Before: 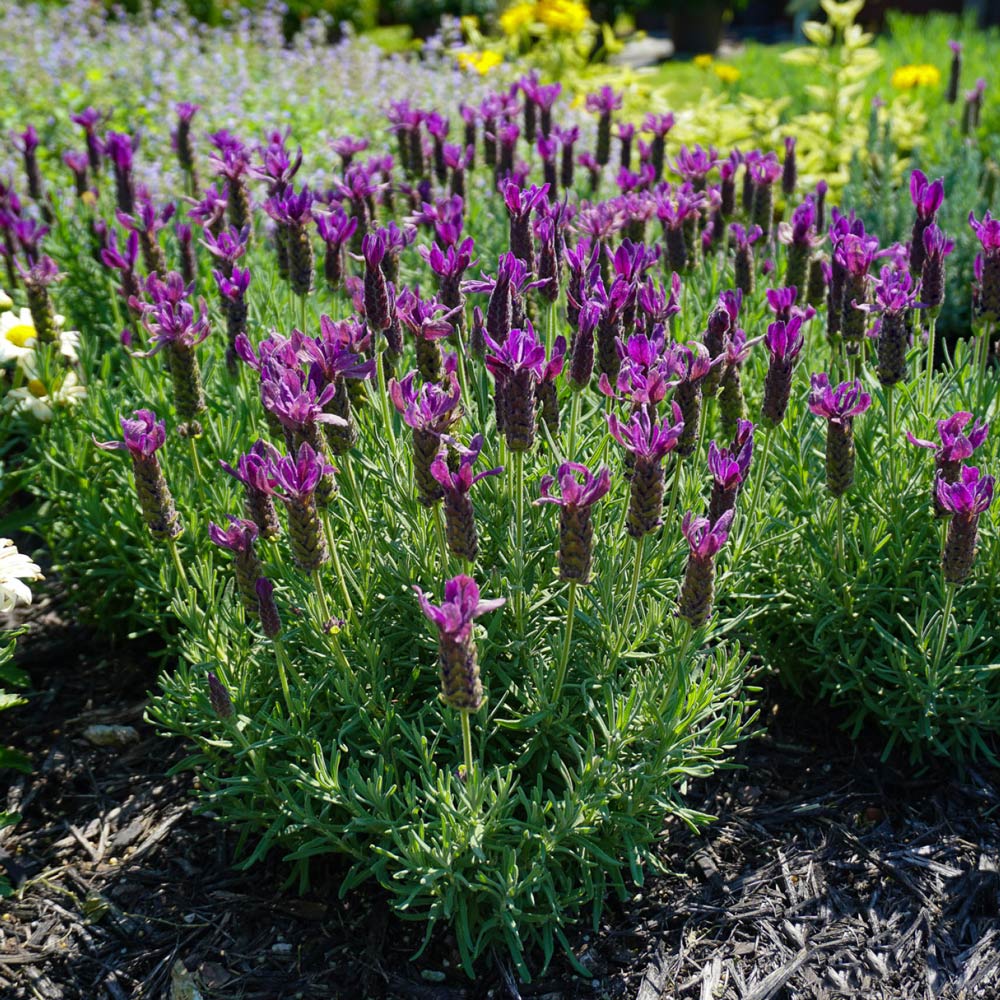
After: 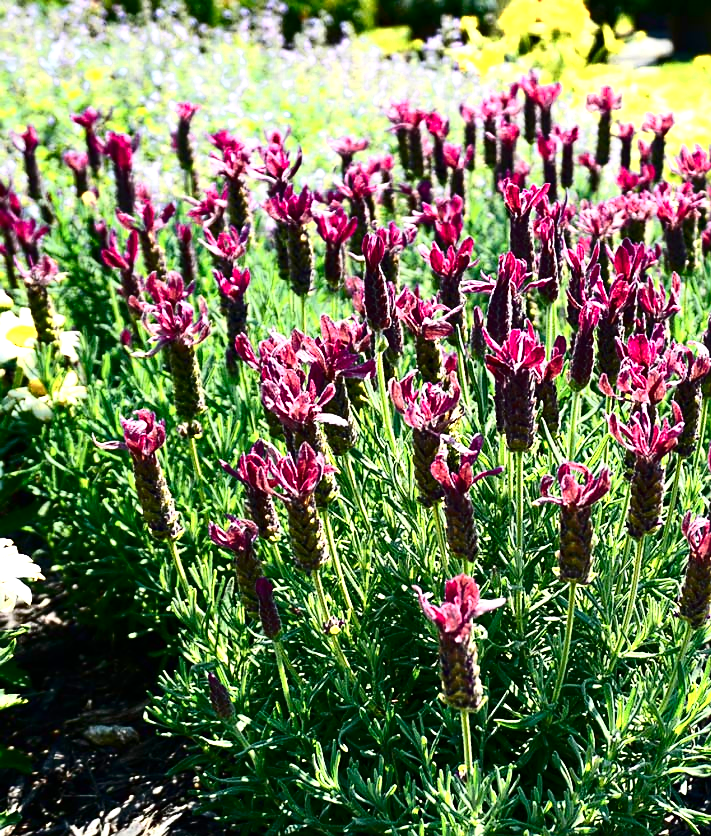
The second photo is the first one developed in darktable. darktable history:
sharpen: radius 1.825, amount 0.406, threshold 1.695
exposure: black level correction 0, exposure 0.7 EV, compensate highlight preservation false
crop: right 28.888%, bottom 16.328%
contrast brightness saturation: contrast 0.333, brightness -0.076, saturation 0.174
color zones: curves: ch0 [(0.018, 0.548) (0.224, 0.64) (0.425, 0.447) (0.675, 0.575) (0.732, 0.579)]; ch1 [(0.066, 0.487) (0.25, 0.5) (0.404, 0.43) (0.75, 0.421) (0.956, 0.421)]; ch2 [(0.044, 0.561) (0.215, 0.465) (0.399, 0.544) (0.465, 0.548) (0.614, 0.447) (0.724, 0.43) (0.882, 0.623) (0.956, 0.632)]
